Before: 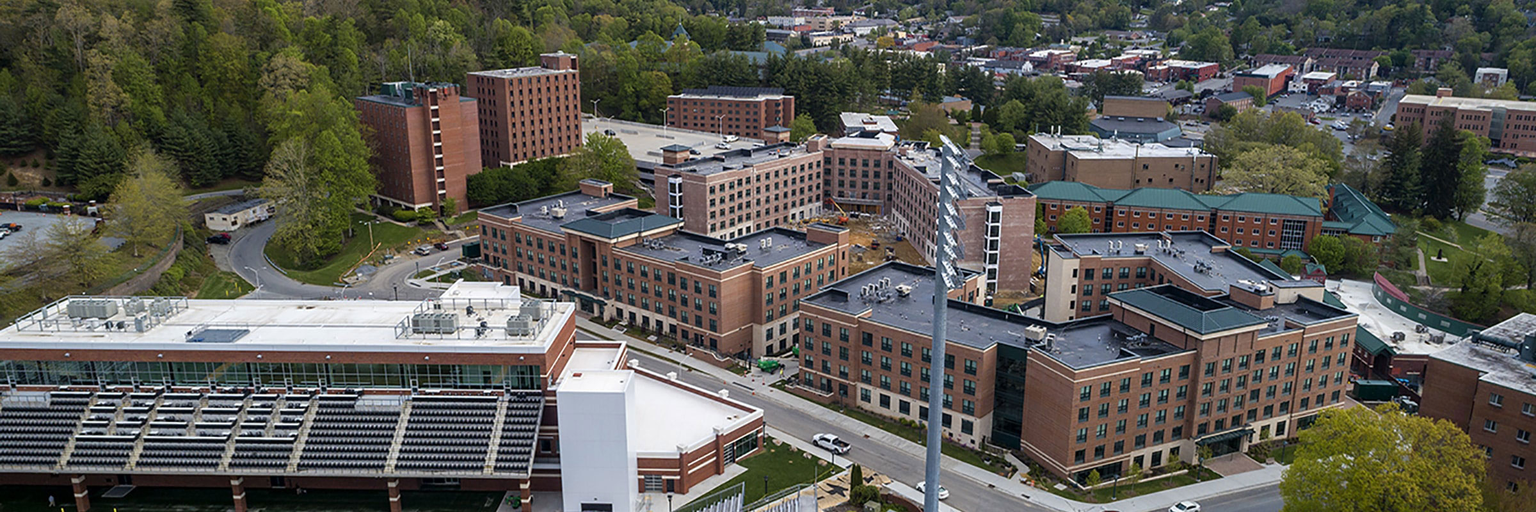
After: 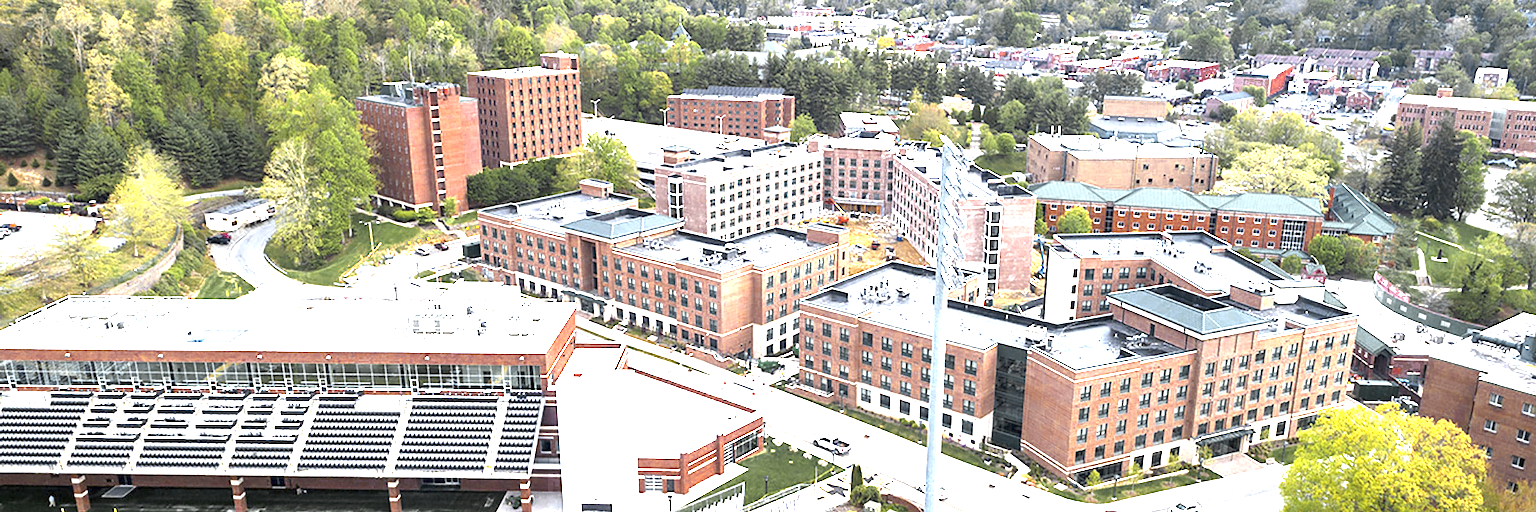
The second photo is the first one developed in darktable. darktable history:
exposure: exposure 2.986 EV, compensate exposure bias true, compensate highlight preservation false
color zones: curves: ch0 [(0.035, 0.242) (0.25, 0.5) (0.384, 0.214) (0.488, 0.255) (0.75, 0.5)]; ch1 [(0.063, 0.379) (0.25, 0.5) (0.354, 0.201) (0.489, 0.085) (0.729, 0.271)]; ch2 [(0.25, 0.5) (0.38, 0.517) (0.442, 0.51) (0.735, 0.456)]
